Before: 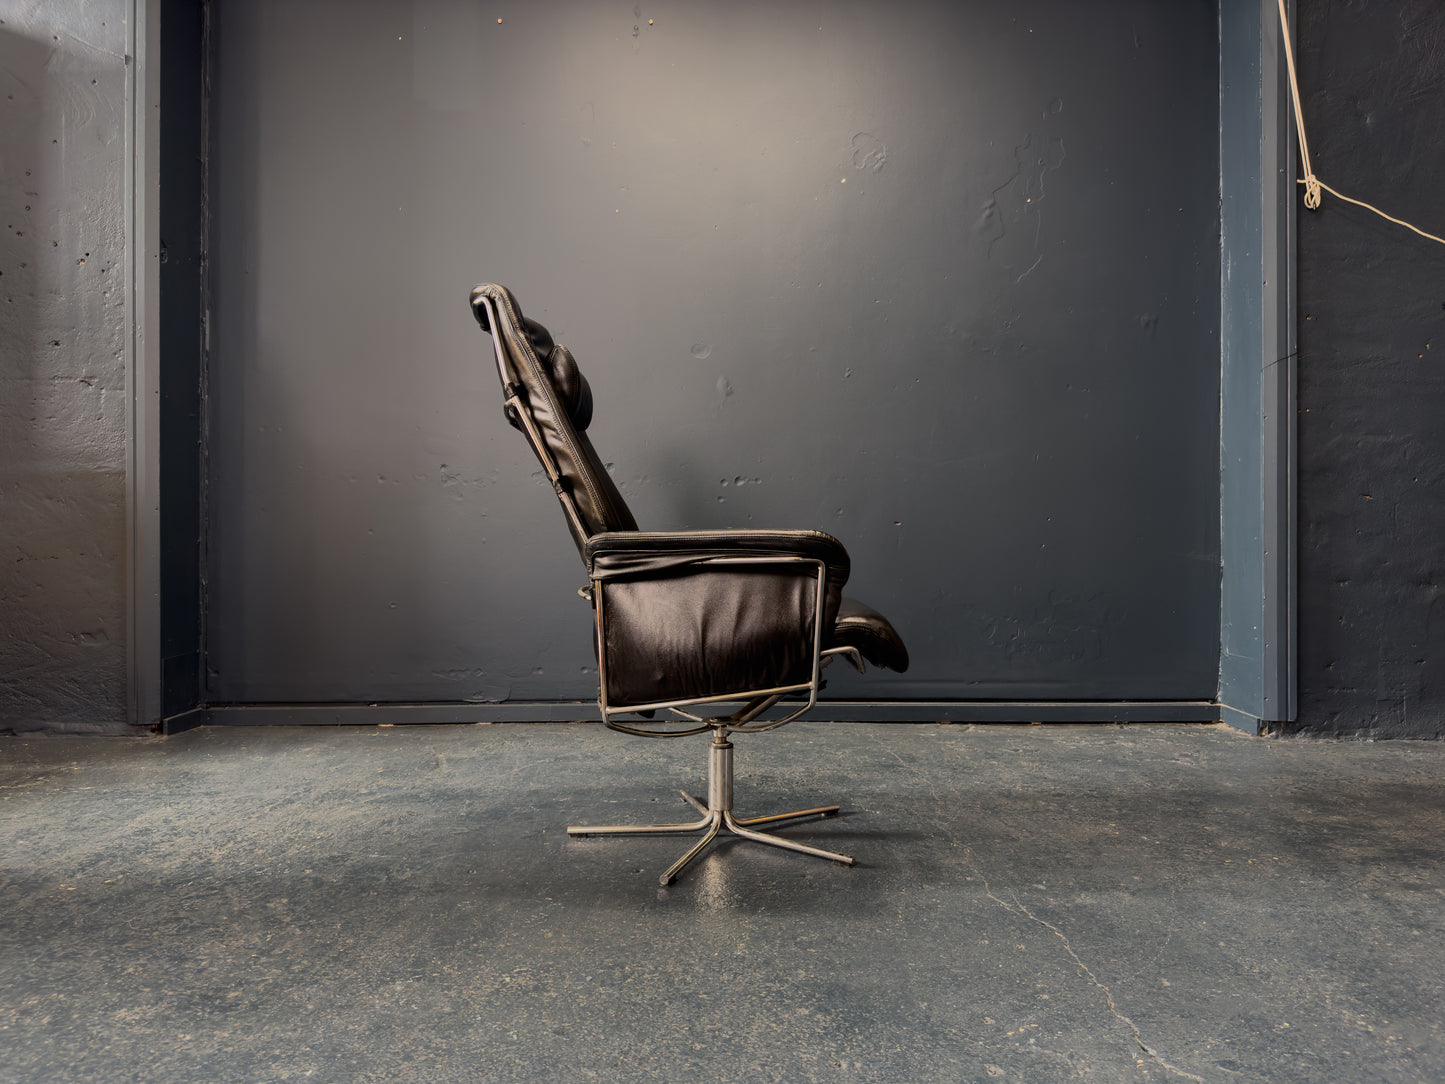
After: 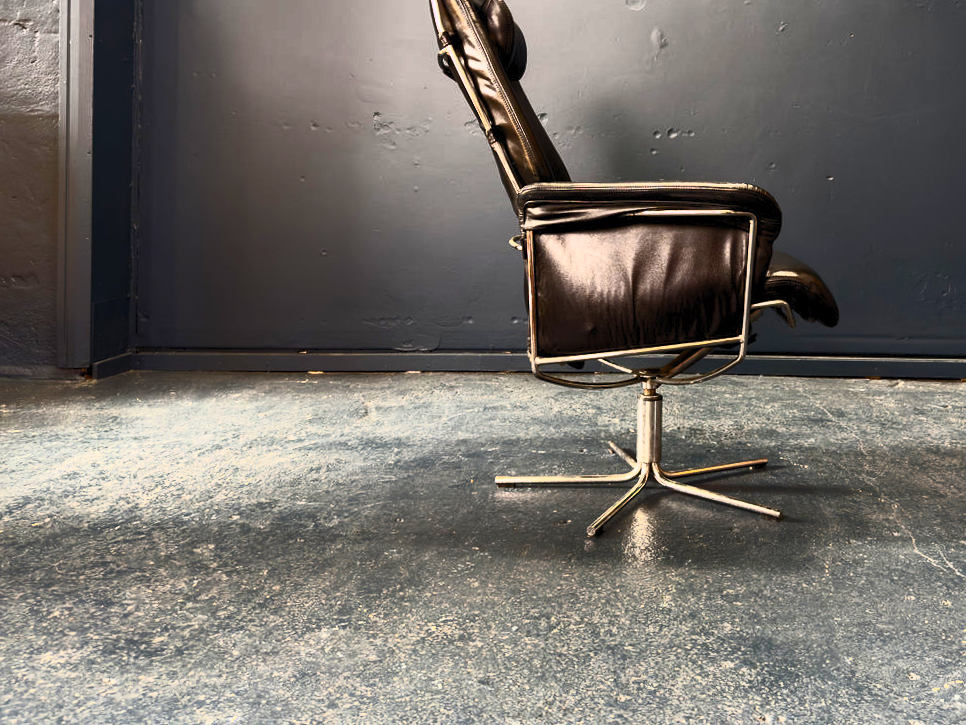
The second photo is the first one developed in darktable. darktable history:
exposure: black level correction 0.001, exposure -0.125 EV, compensate exposure bias true, compensate highlight preservation false
crop and rotate: angle -0.82°, left 3.85%, top 31.828%, right 27.992%
contrast brightness saturation: contrast 0.83, brightness 0.59, saturation 0.59
